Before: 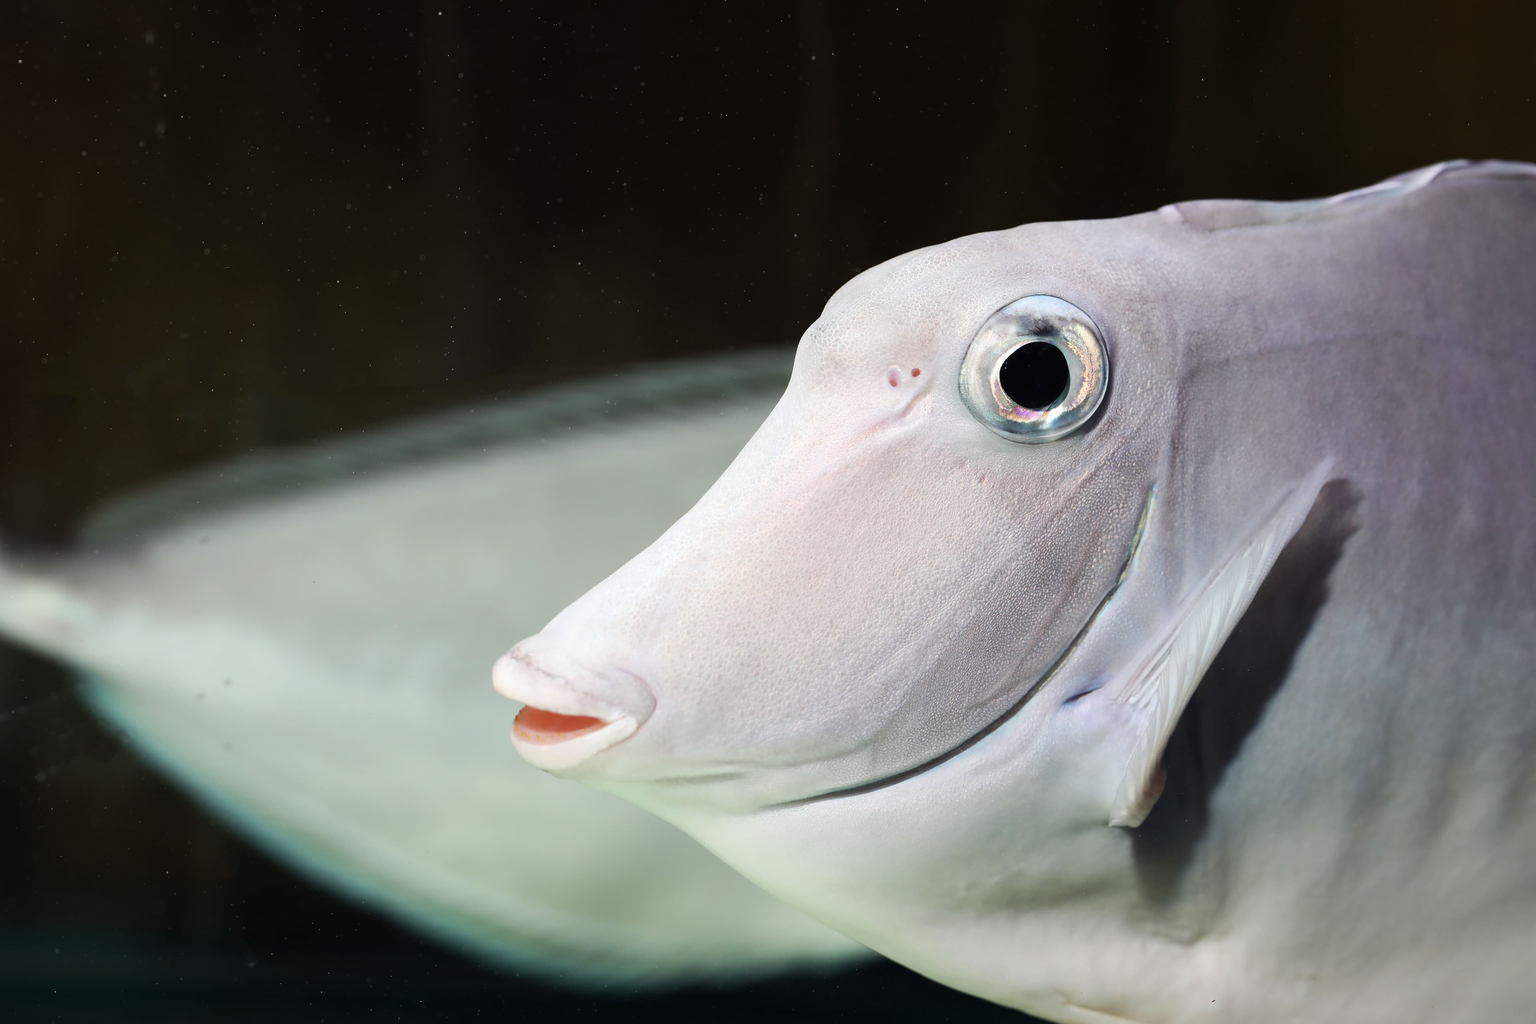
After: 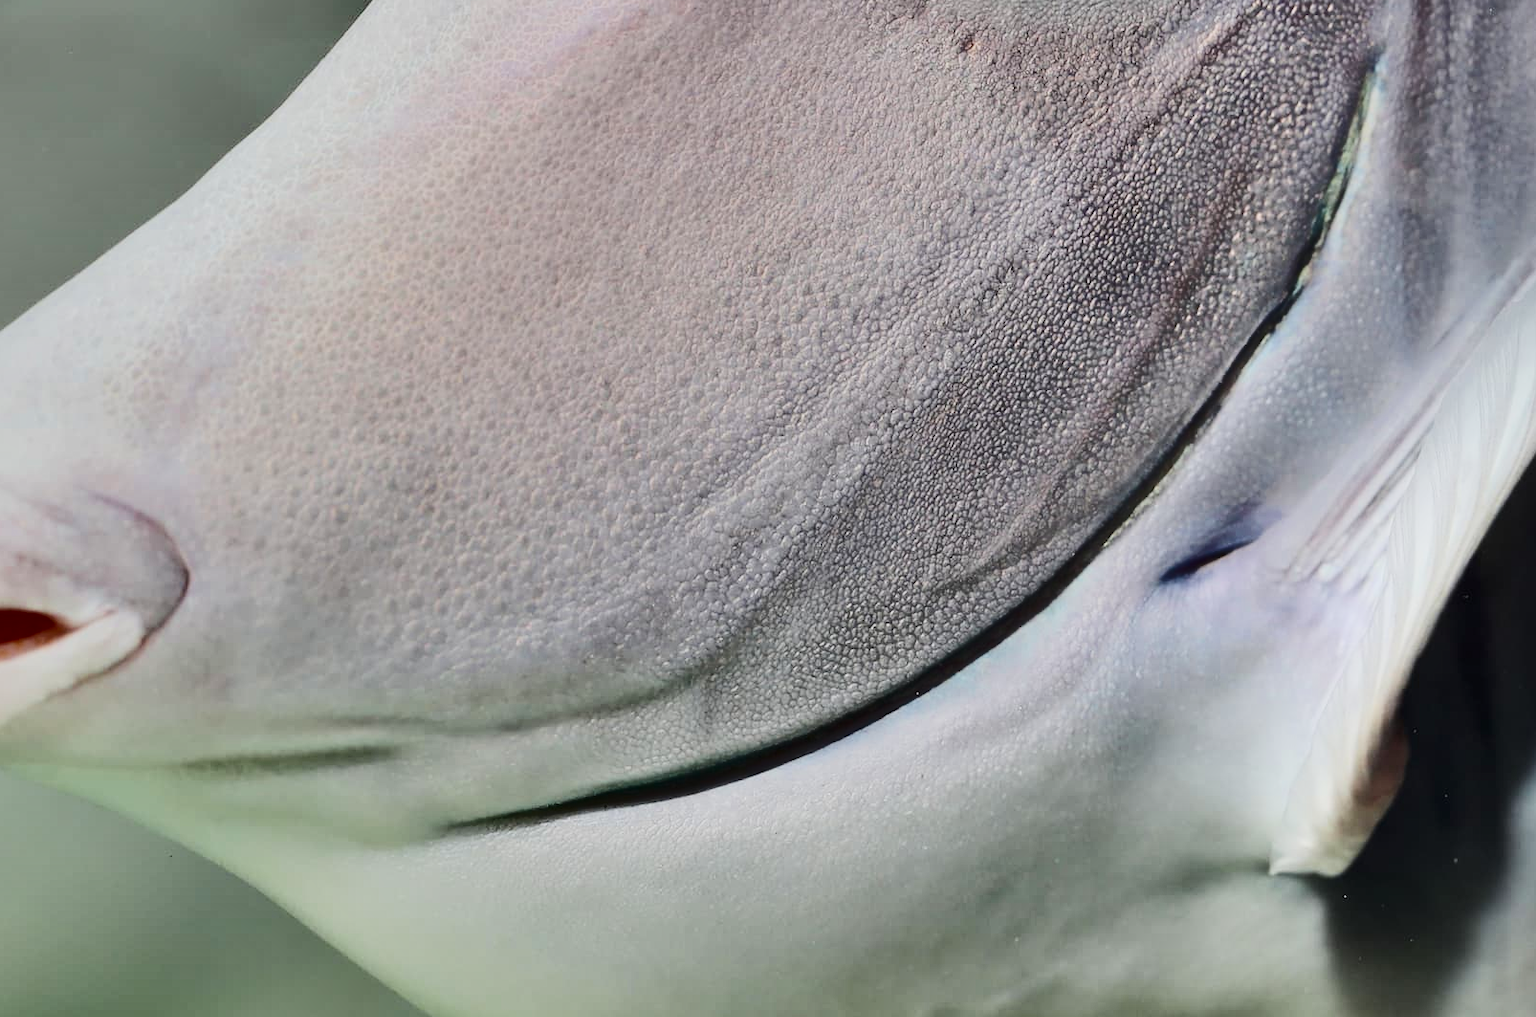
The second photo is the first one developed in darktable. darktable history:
shadows and highlights: shadows 20.89, highlights -81.98, soften with gaussian
crop: left 37.626%, top 45.027%, right 20.533%, bottom 13.379%
contrast brightness saturation: contrast 0.282
filmic rgb: black relative exposure -7.65 EV, white relative exposure 4.56 EV, hardness 3.61
exposure: black level correction 0, exposure 0.703 EV, compensate highlight preservation false
contrast equalizer: y [[0.518, 0.517, 0.501, 0.5, 0.5, 0.5], [0.5 ×6], [0.5 ×6], [0 ×6], [0 ×6]], mix 0.307
